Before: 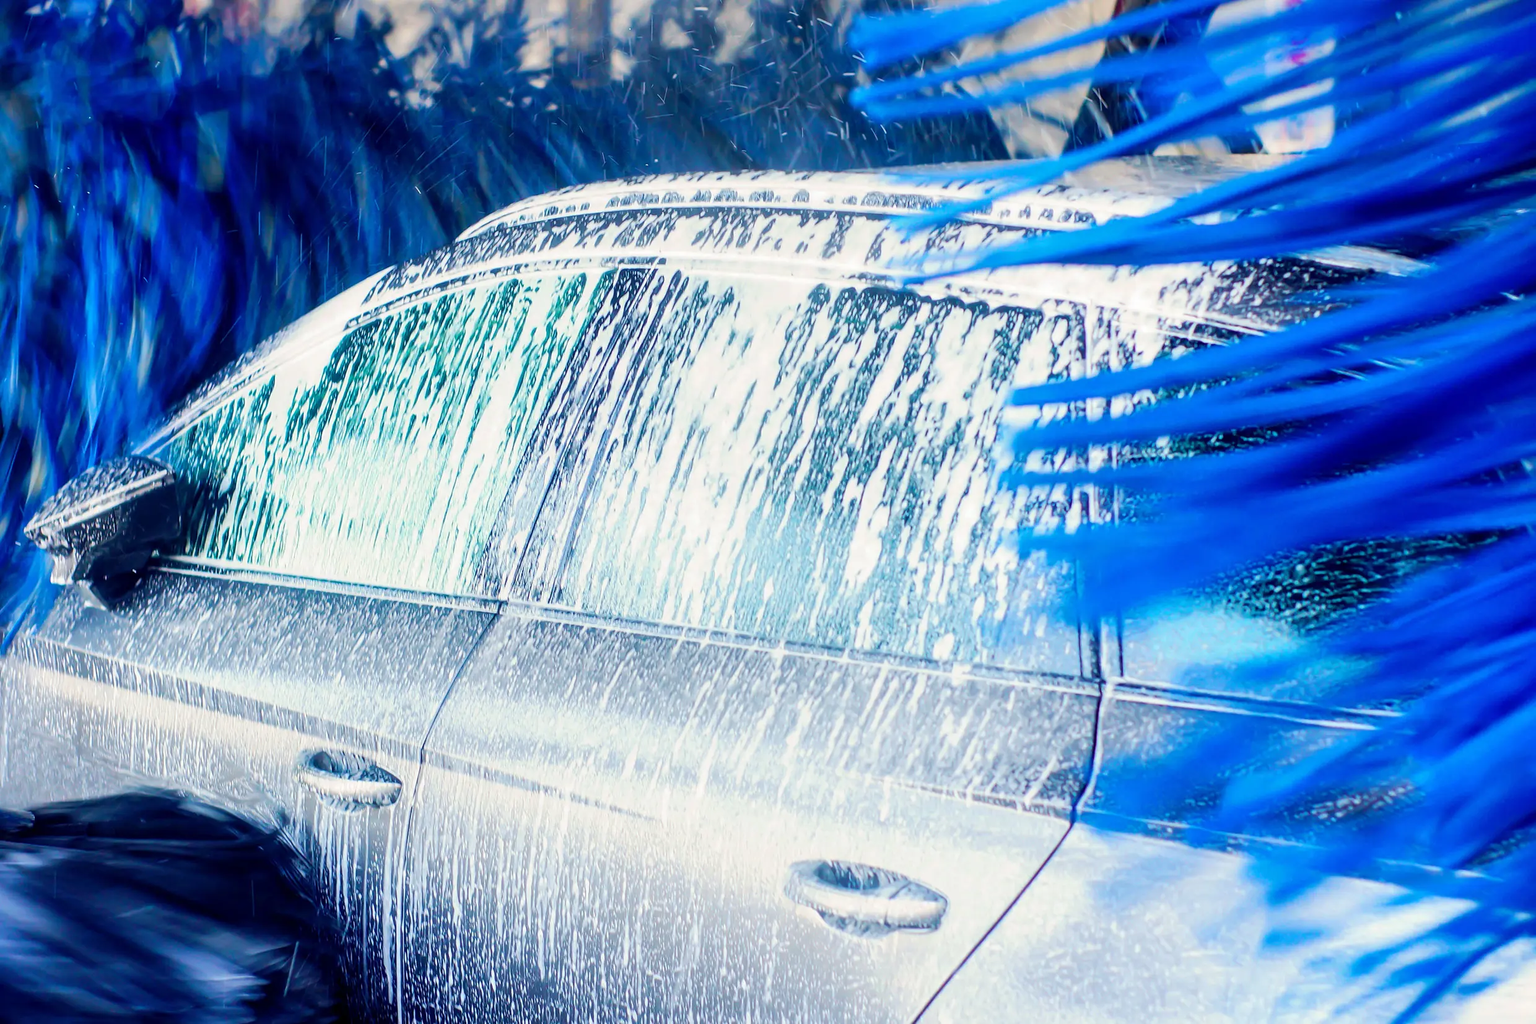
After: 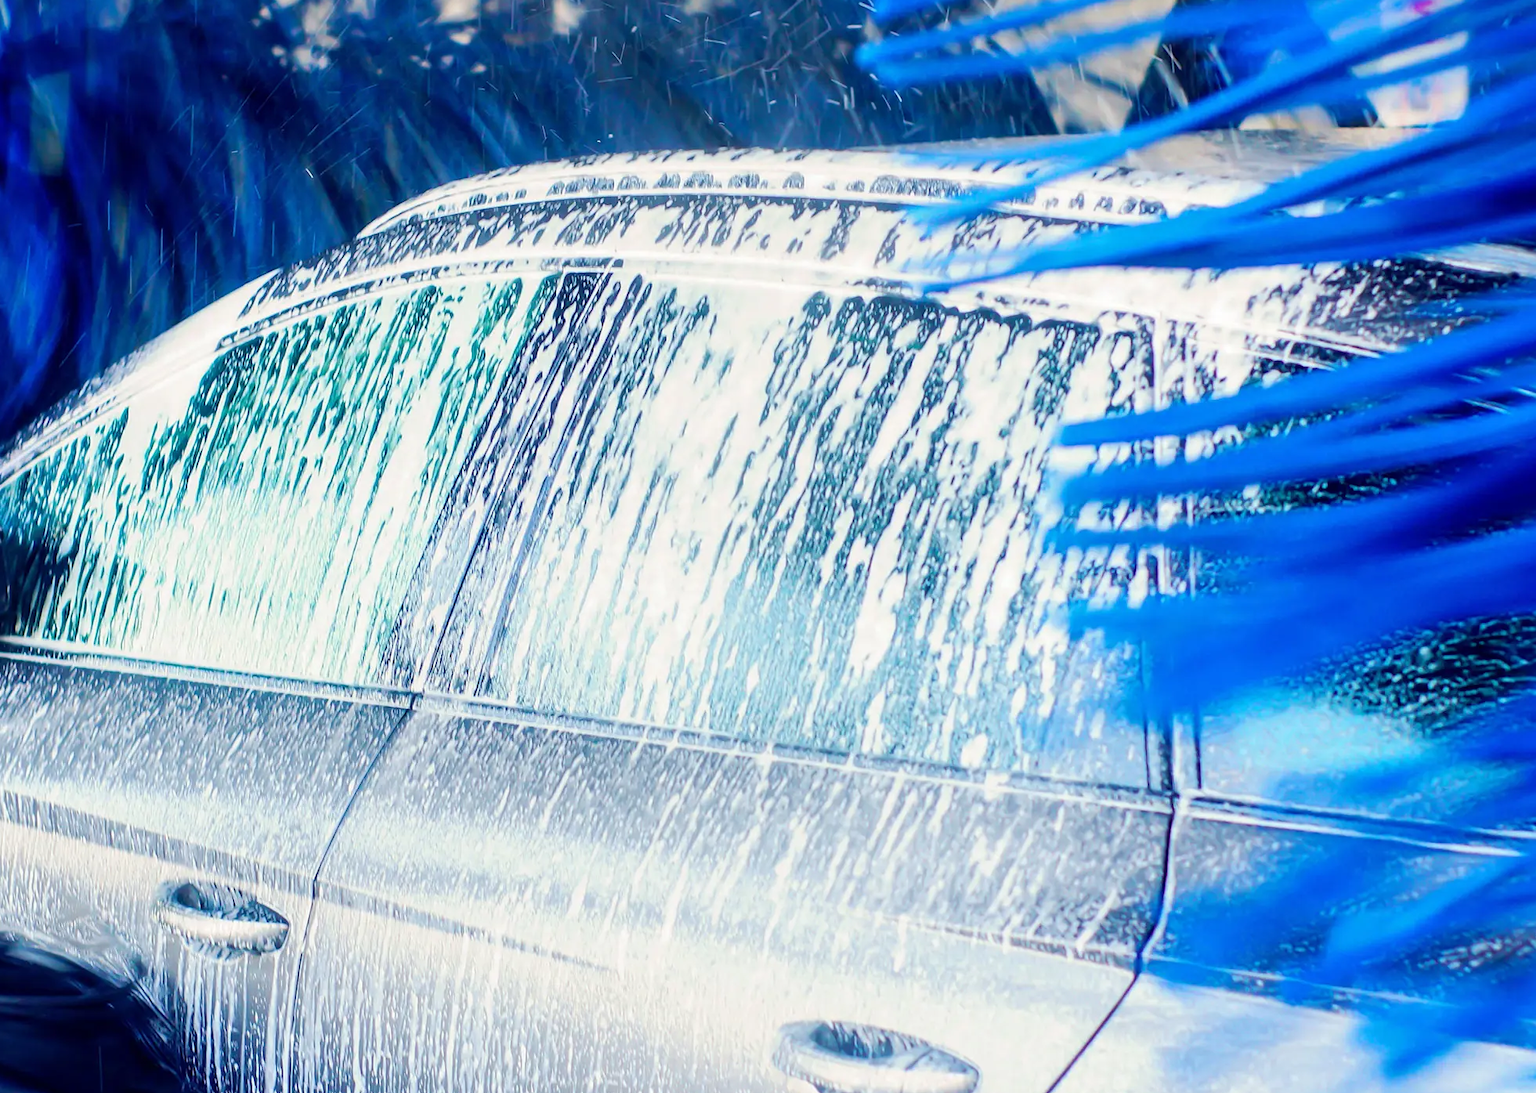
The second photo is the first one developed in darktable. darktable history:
crop: left 11.312%, top 5.228%, right 9.593%, bottom 10.353%
